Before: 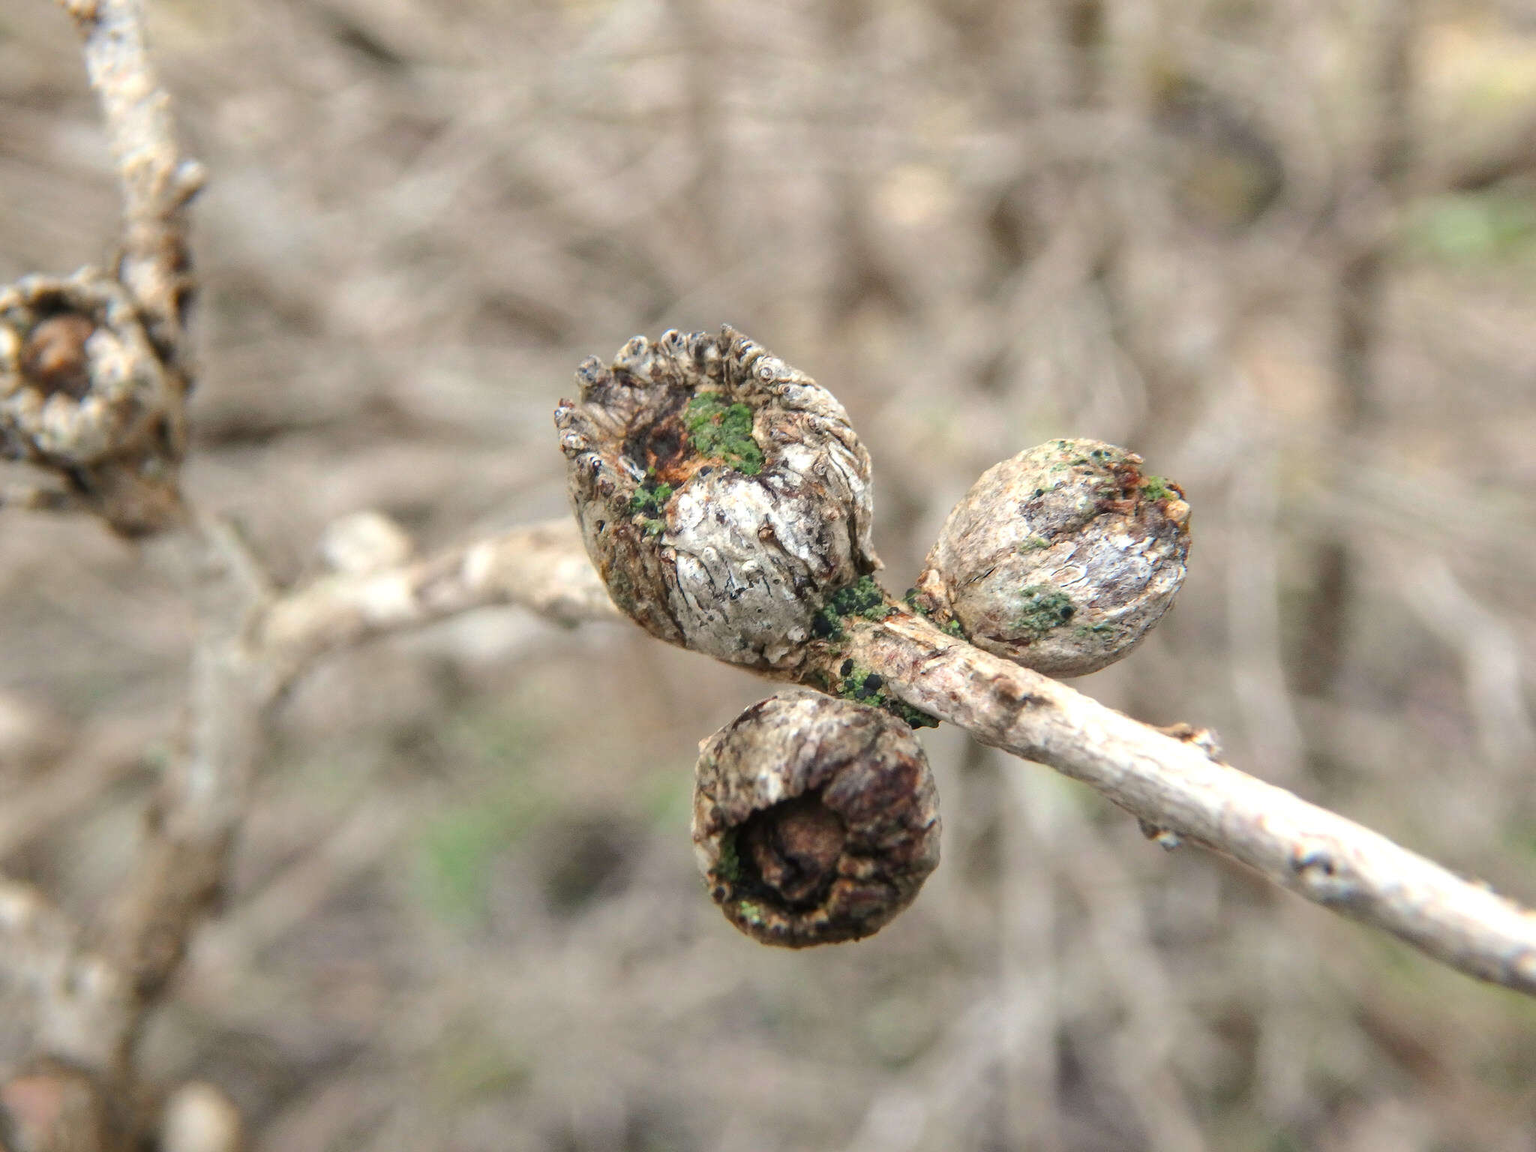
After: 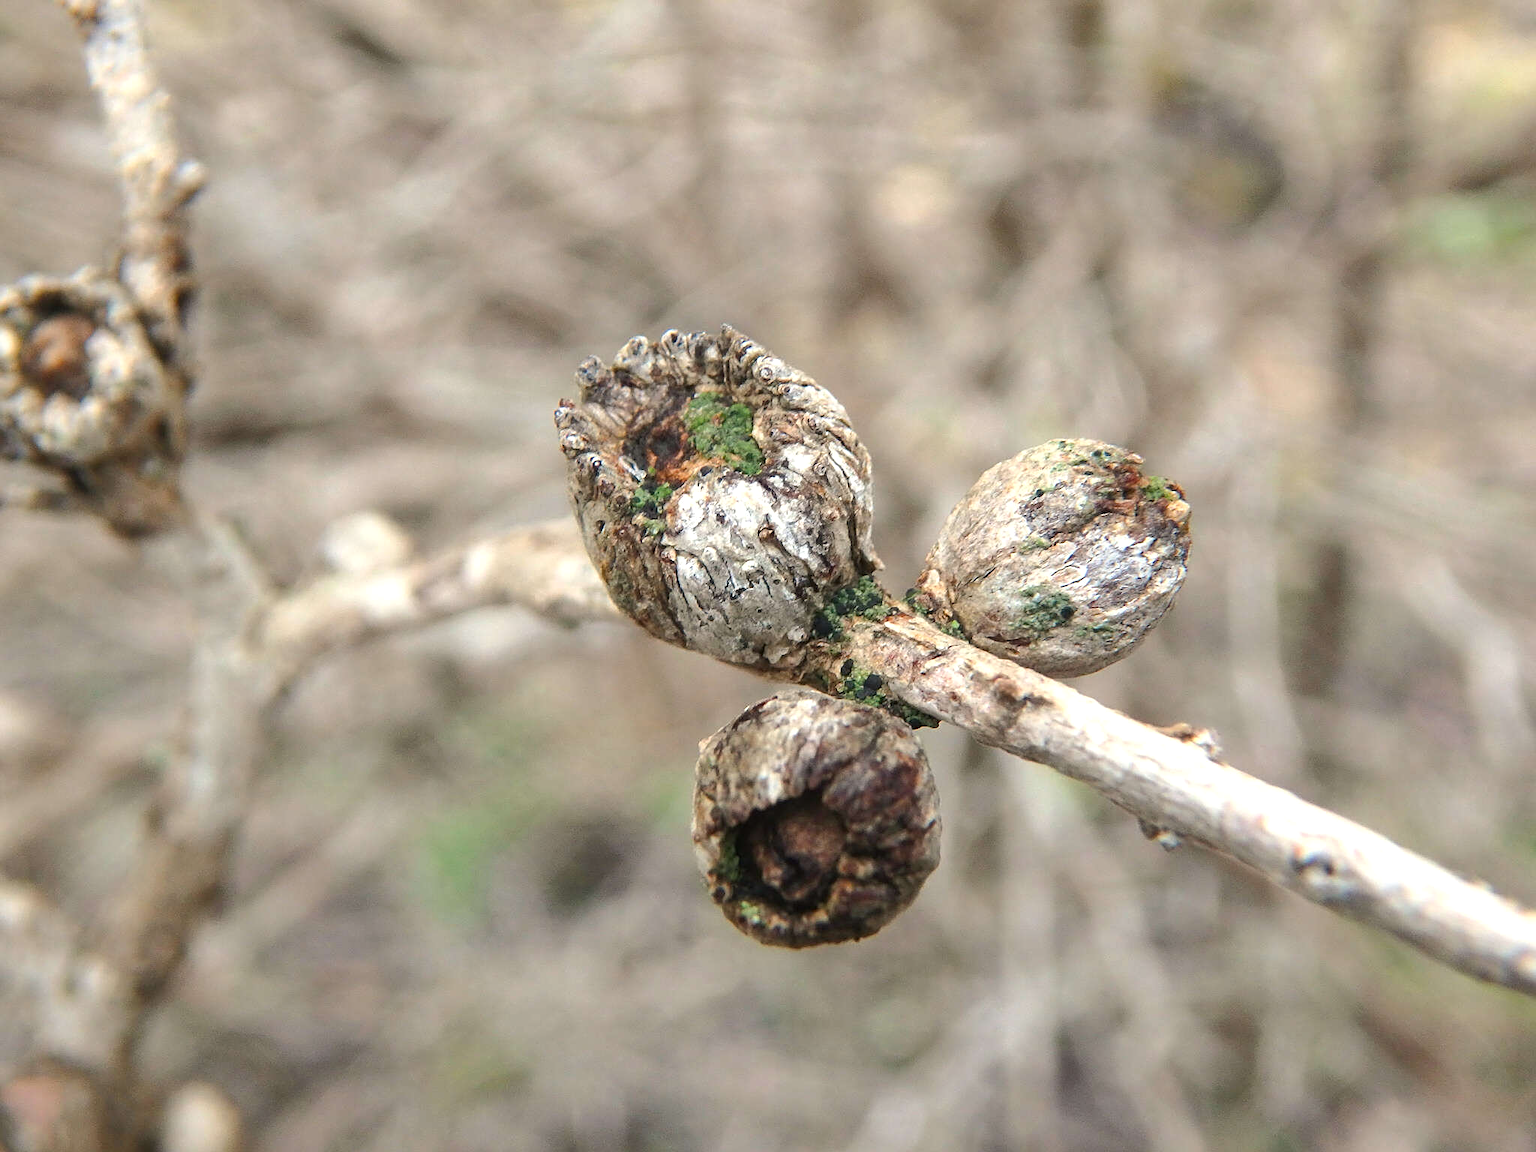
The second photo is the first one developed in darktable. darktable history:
sharpen: on, module defaults
exposure: black level correction -0.001, exposure 0.08 EV, compensate highlight preservation false
